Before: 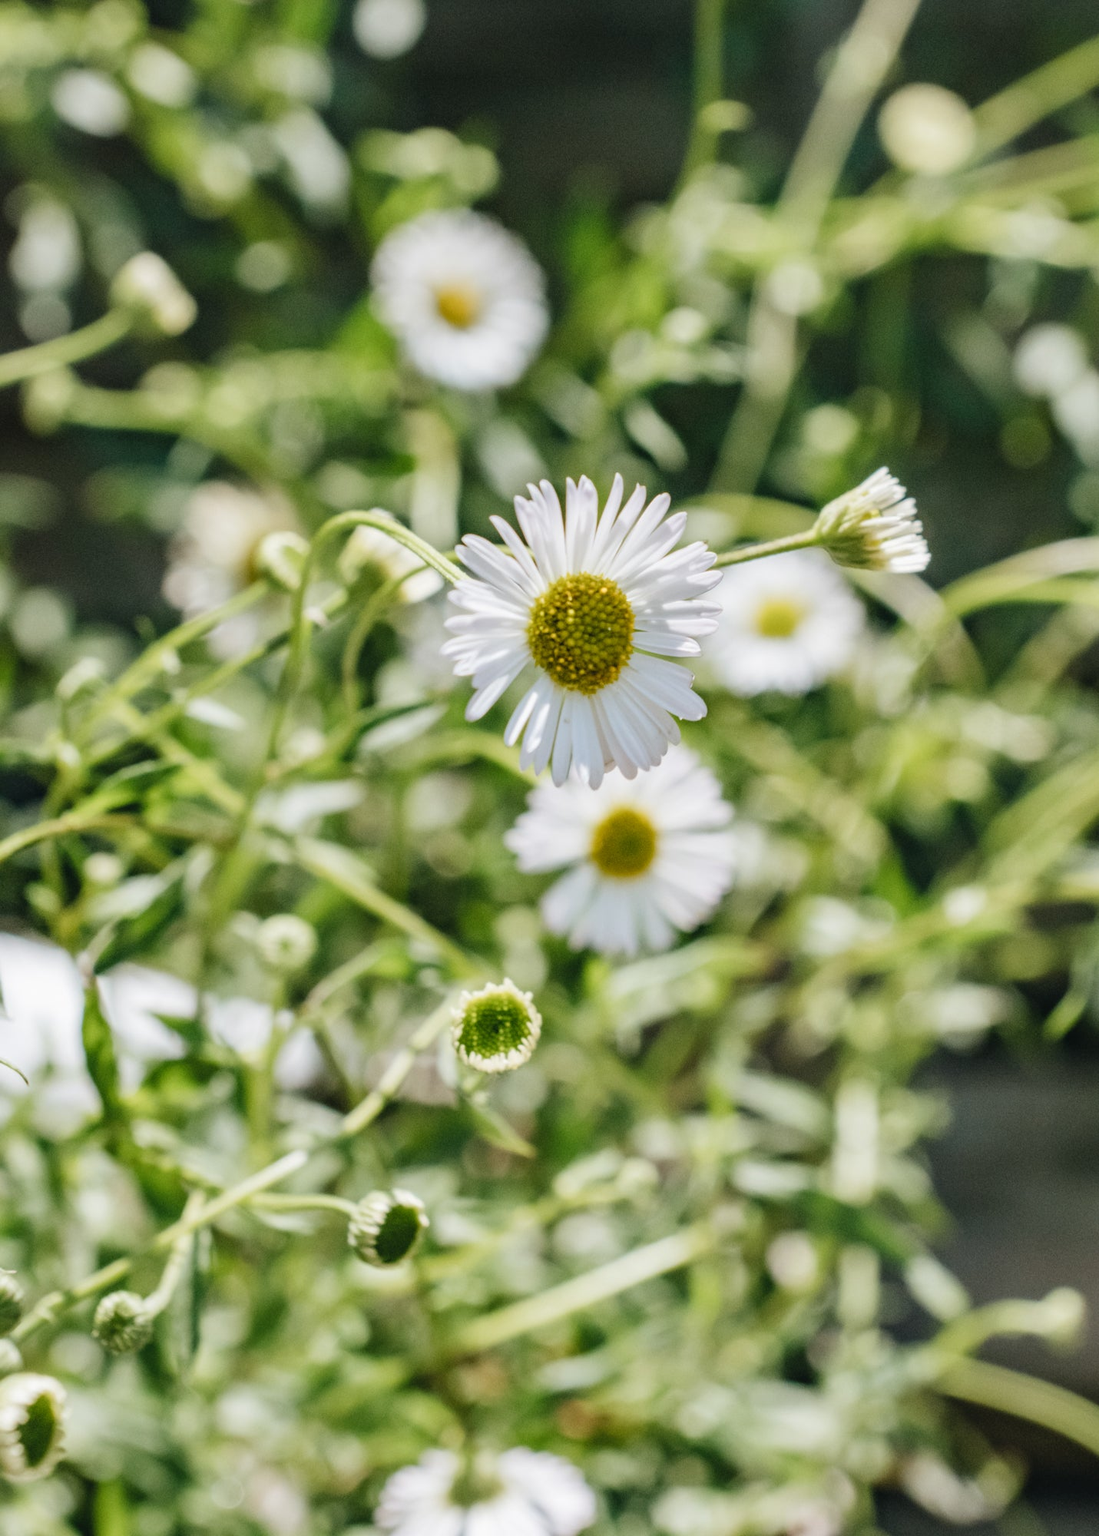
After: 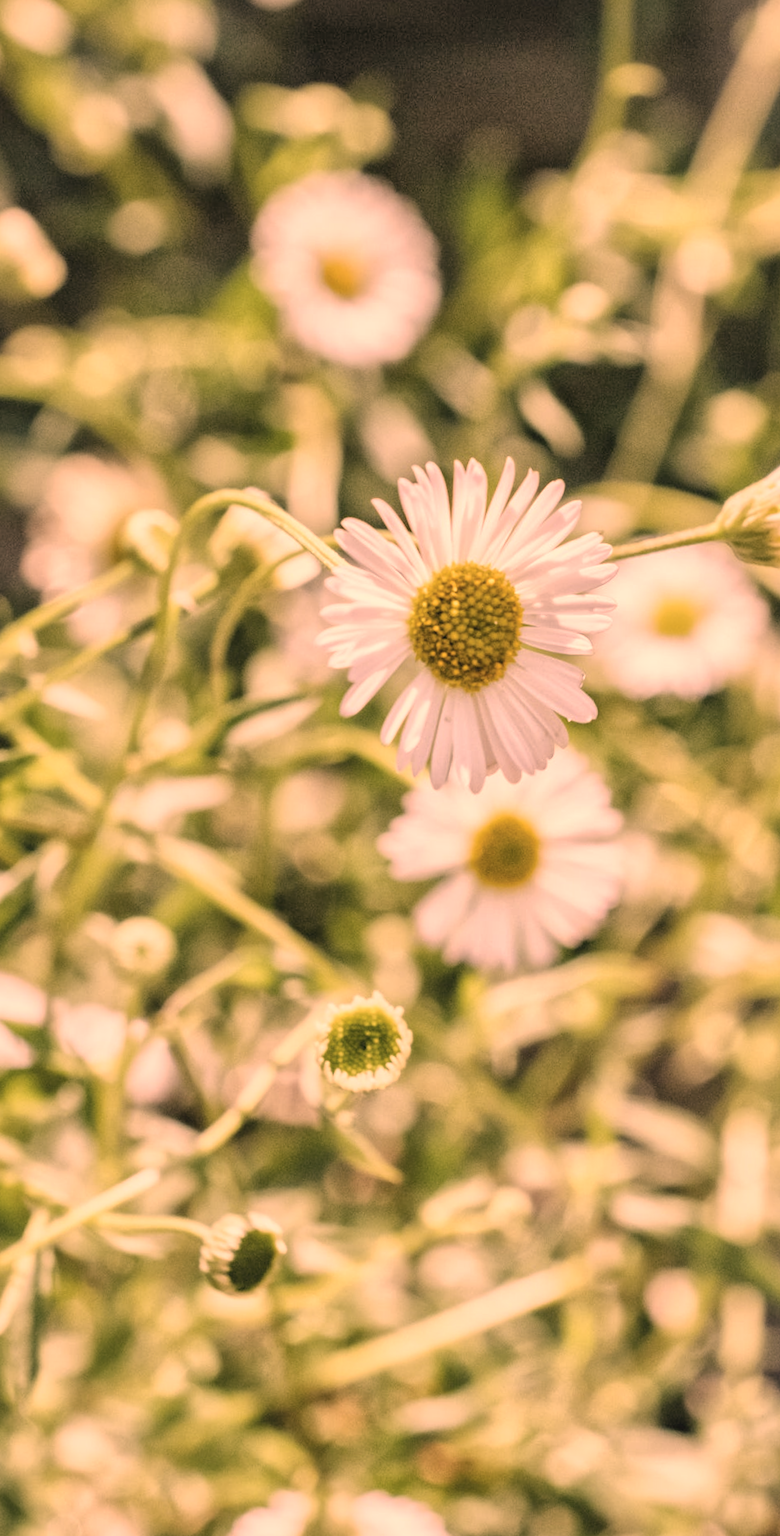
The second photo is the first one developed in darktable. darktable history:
crop and rotate: left 13.537%, right 19.796%
rotate and perspective: rotation 1.57°, crop left 0.018, crop right 0.982, crop top 0.039, crop bottom 0.961
color correction: highlights a* 40, highlights b* 40, saturation 0.69
levels: levels [0, 0.474, 0.947]
global tonemap: drago (1, 100), detail 1
